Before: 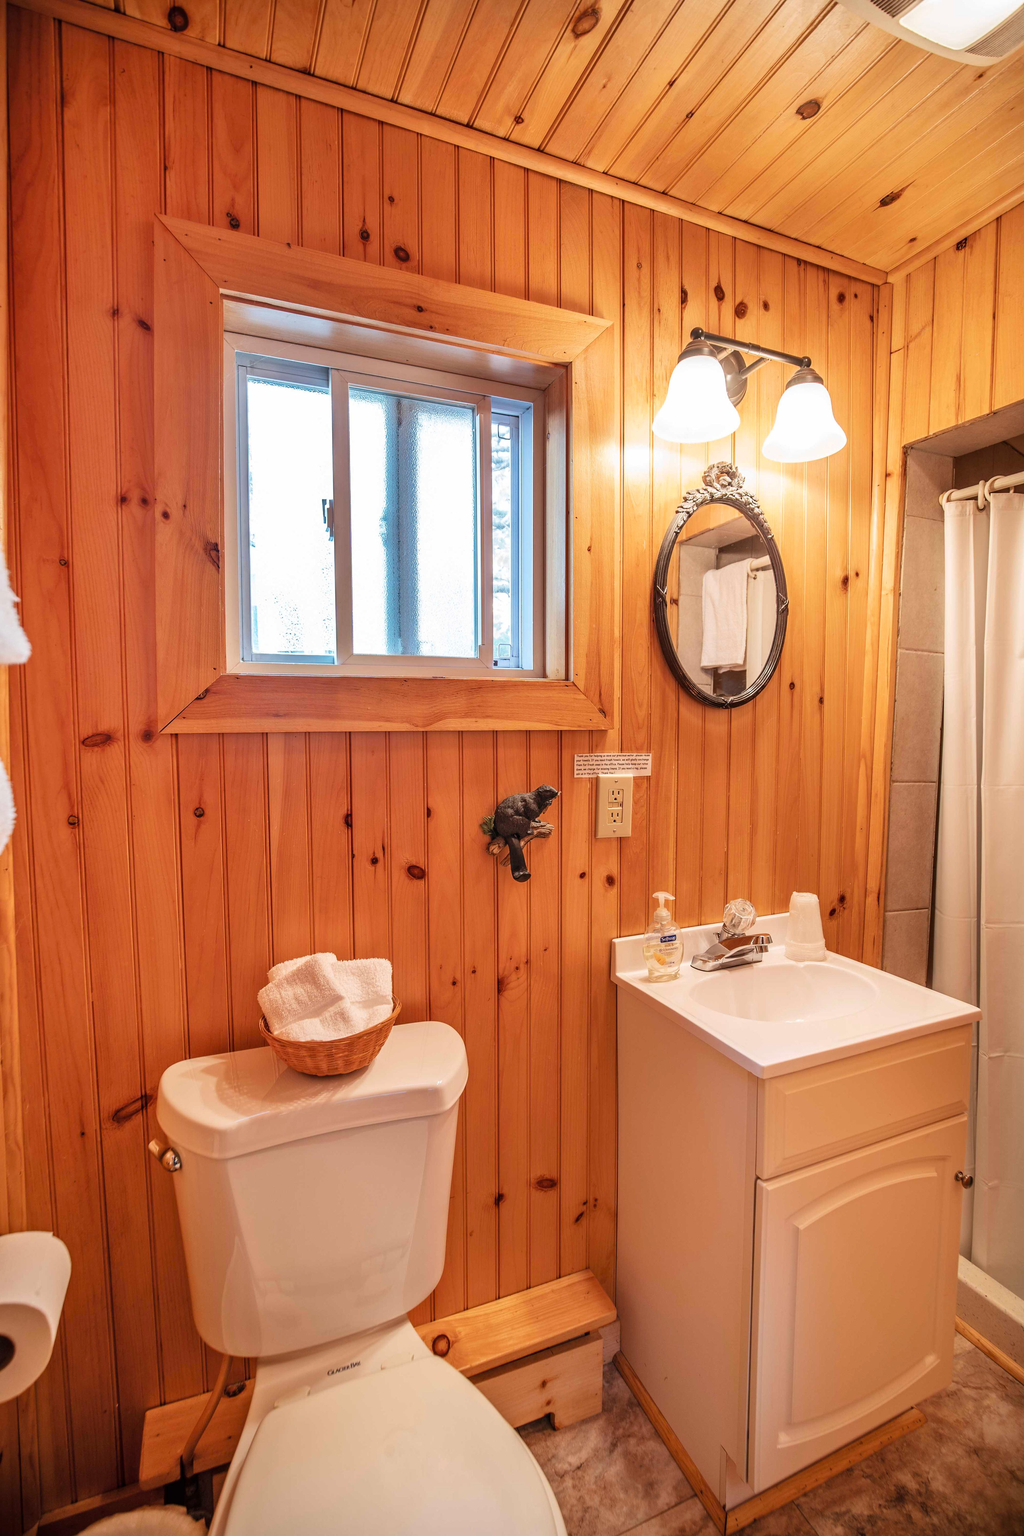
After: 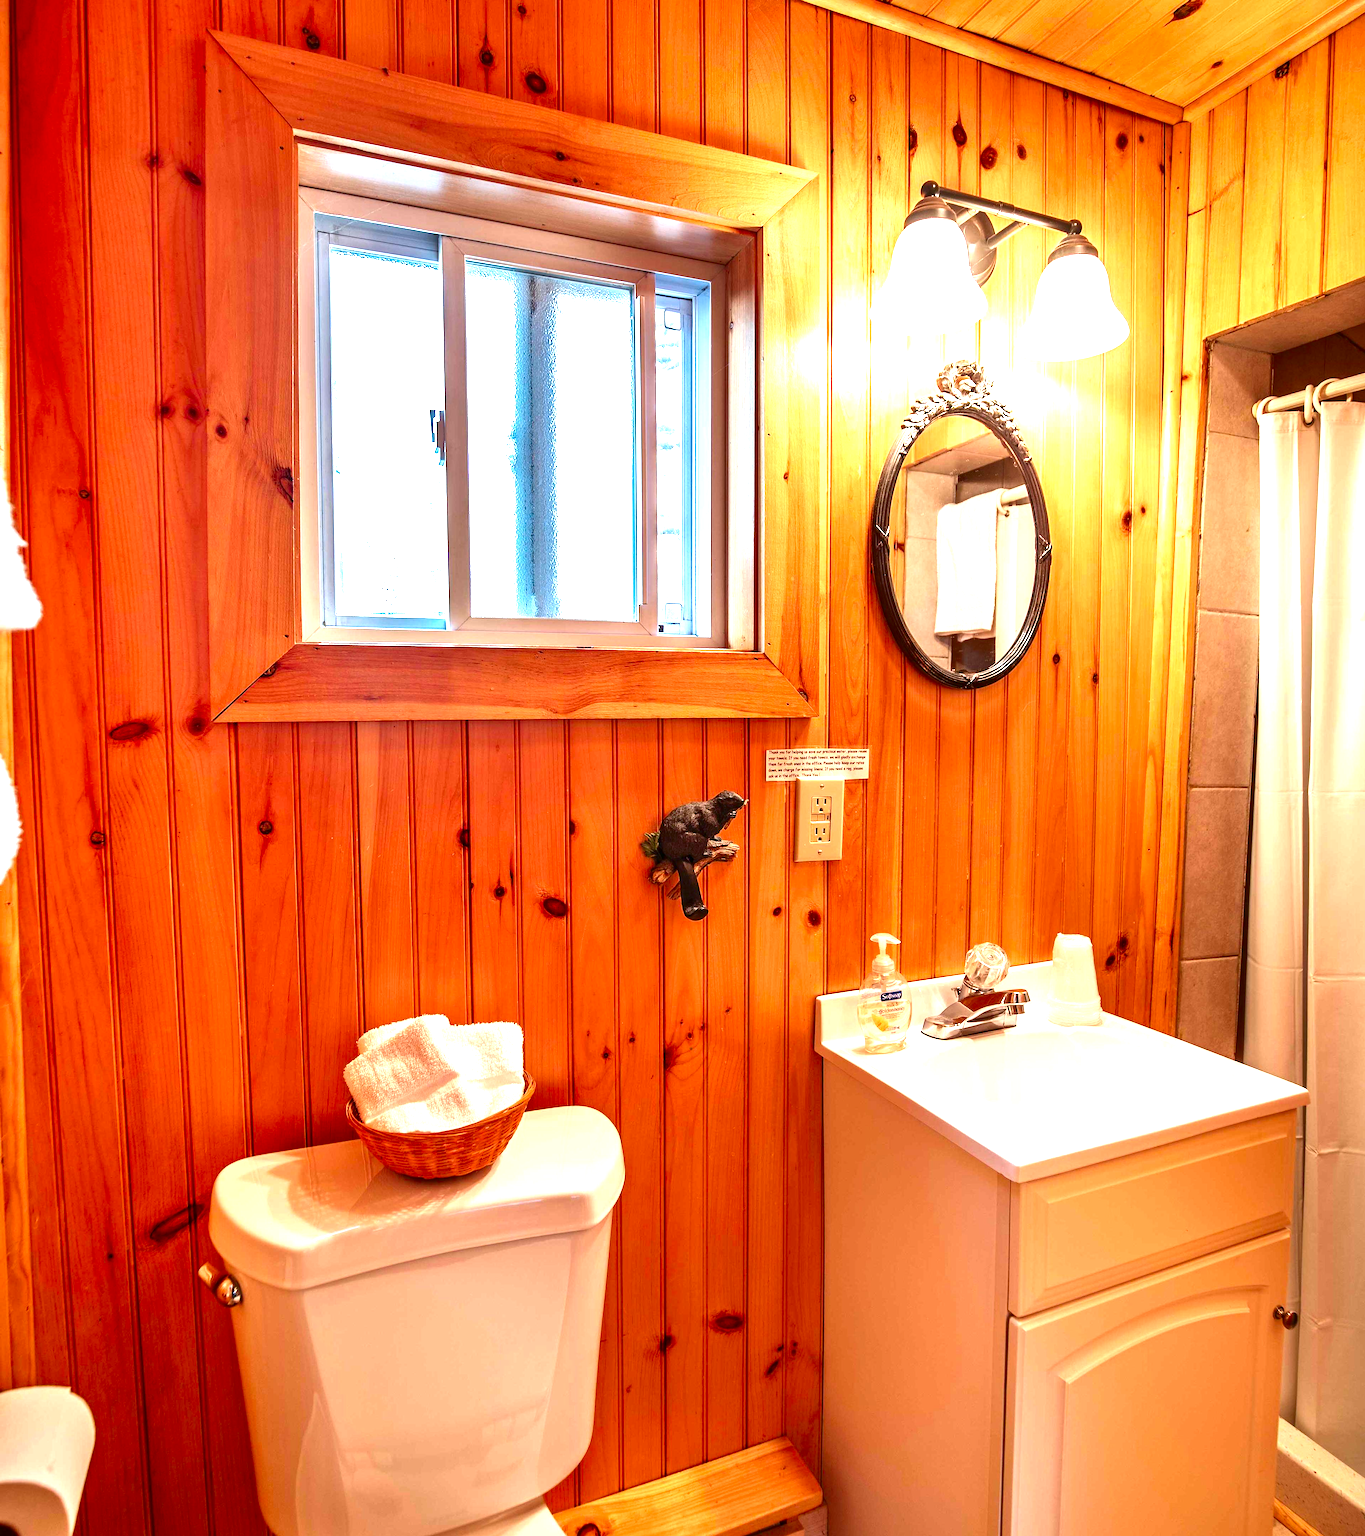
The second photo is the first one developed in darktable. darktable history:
exposure: exposure 1 EV, compensate highlight preservation false
crop and rotate: top 12.5%, bottom 12.5%
contrast brightness saturation: brightness -0.25, saturation 0.2
